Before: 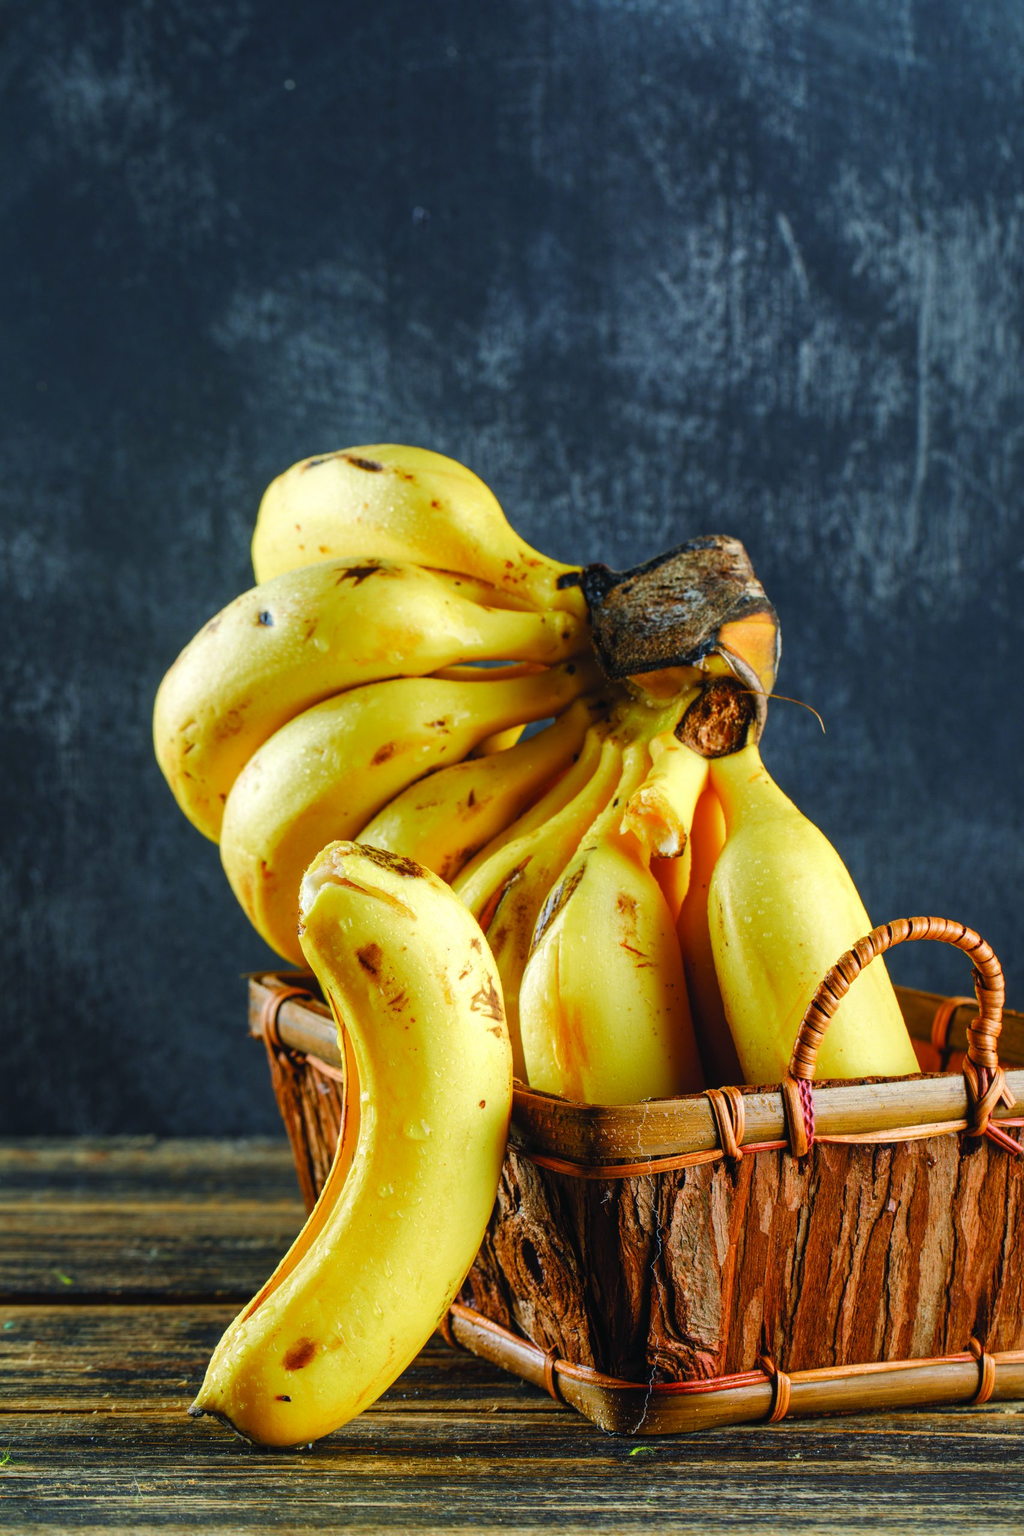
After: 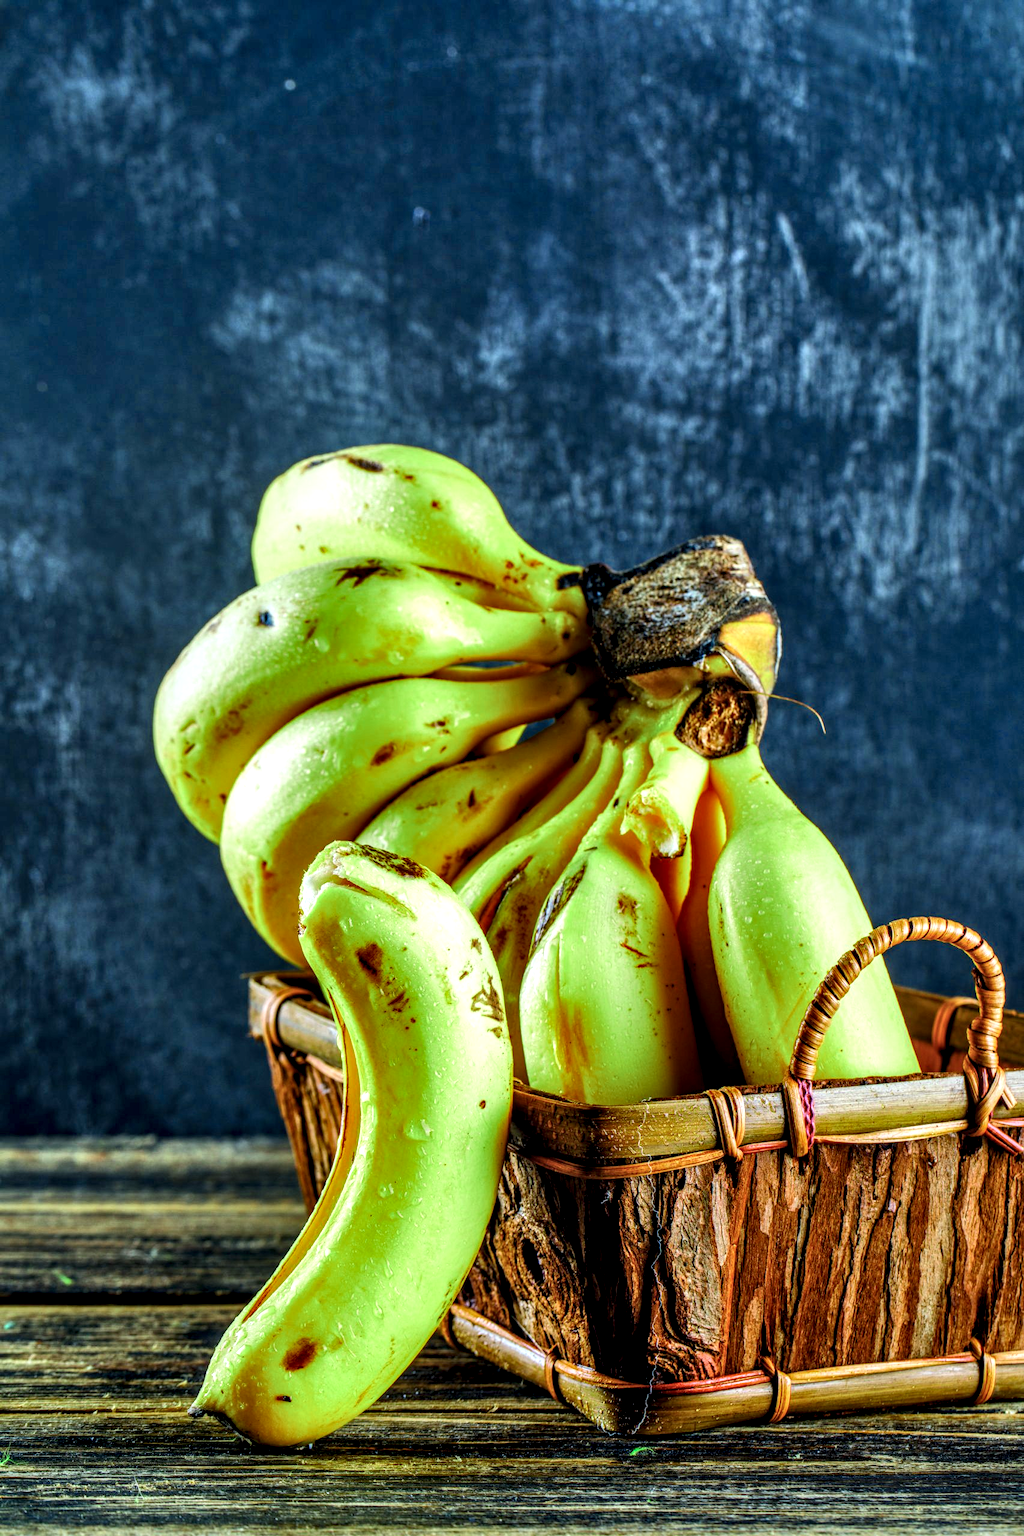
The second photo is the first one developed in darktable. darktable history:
local contrast: highlights 17%, detail 185%
shadows and highlights: highlights color adjustment 42.63%, low approximation 0.01, soften with gaussian
color zones: curves: ch2 [(0, 0.5) (0.143, 0.517) (0.286, 0.571) (0.429, 0.522) (0.571, 0.5) (0.714, 0.5) (0.857, 0.5) (1, 0.5)]
color calibration: output R [0.994, 0.059, -0.119, 0], output G [-0.036, 1.09, -0.119, 0], output B [0.078, -0.108, 0.961, 0], gray › normalize channels true, x 0.37, y 0.382, temperature 4314.84 K, gamut compression 0.02
